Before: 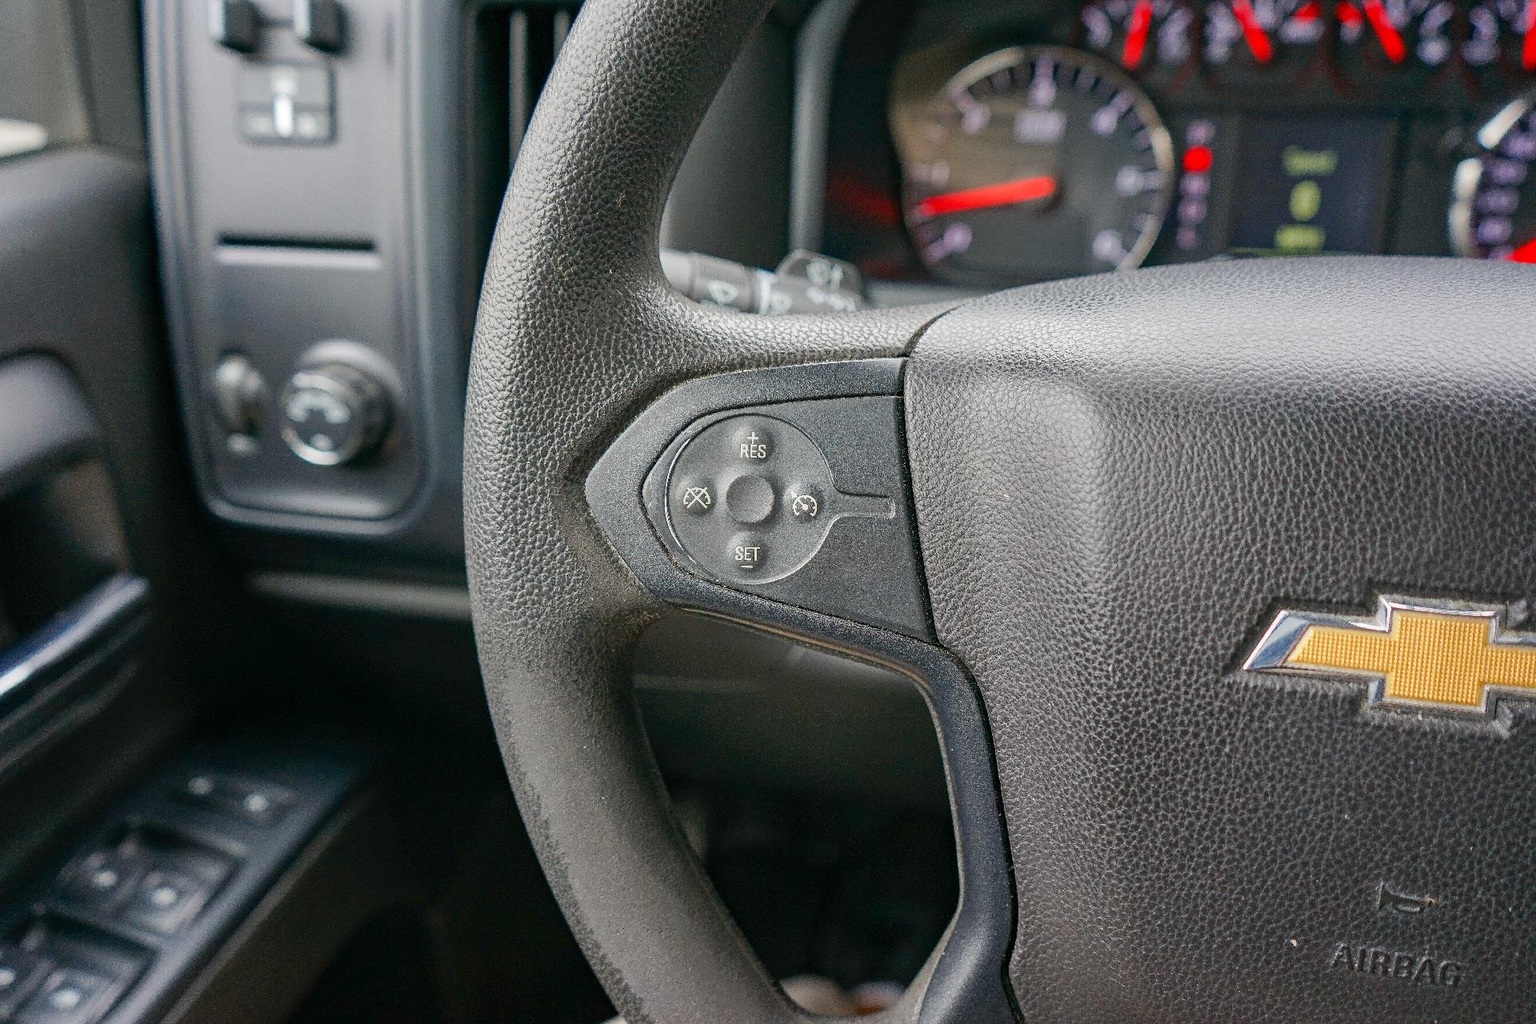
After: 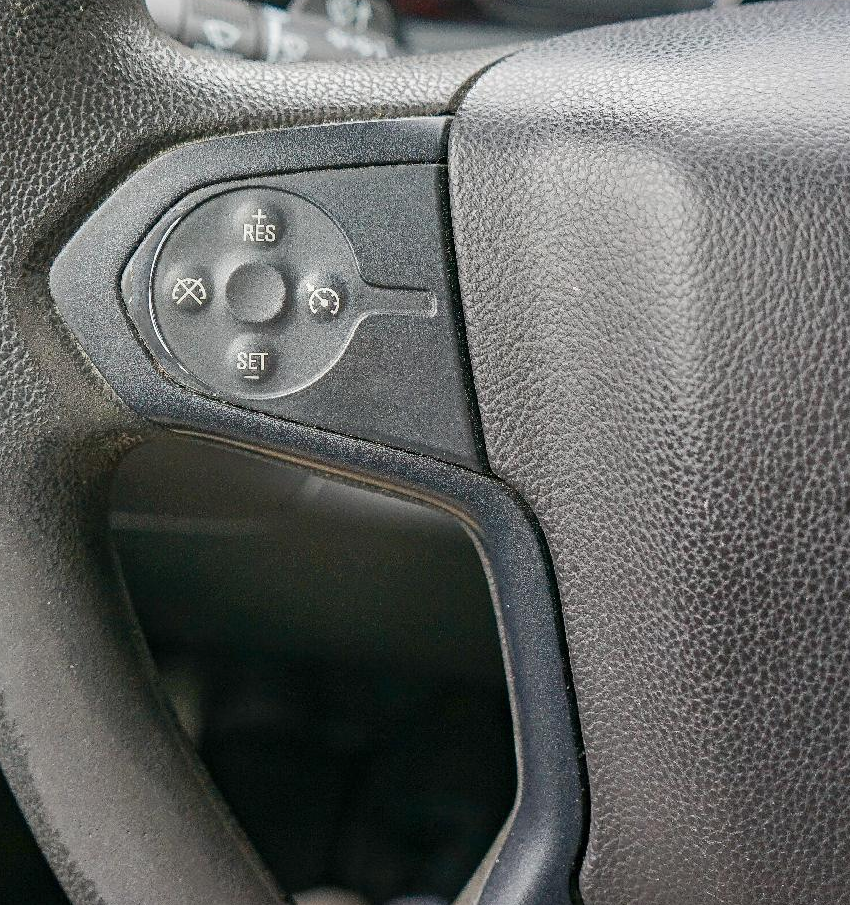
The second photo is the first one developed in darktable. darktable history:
crop: left 35.563%, top 25.878%, right 20.159%, bottom 3.362%
exposure: exposure 0.076 EV, compensate highlight preservation false
